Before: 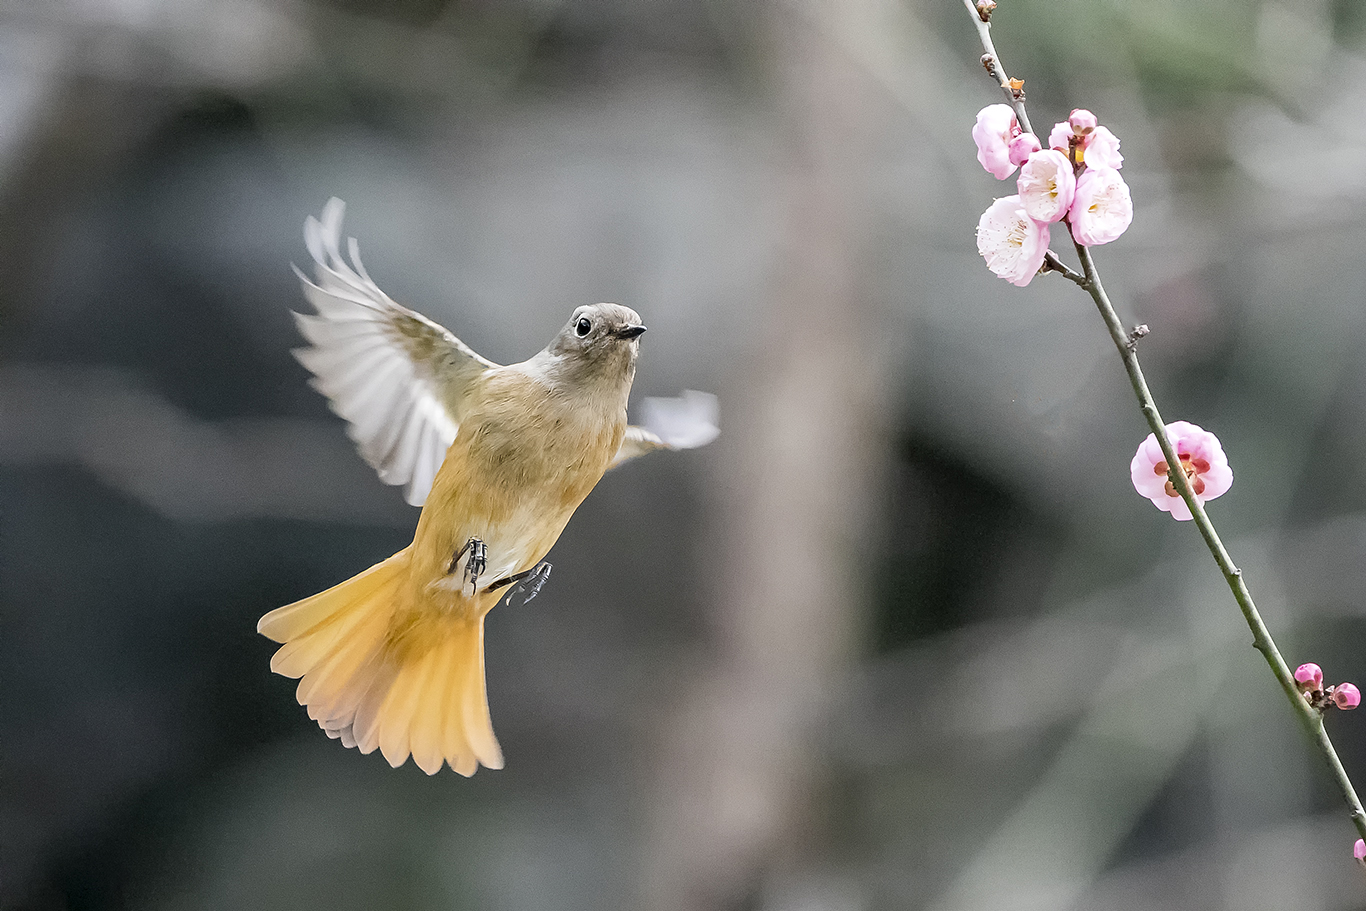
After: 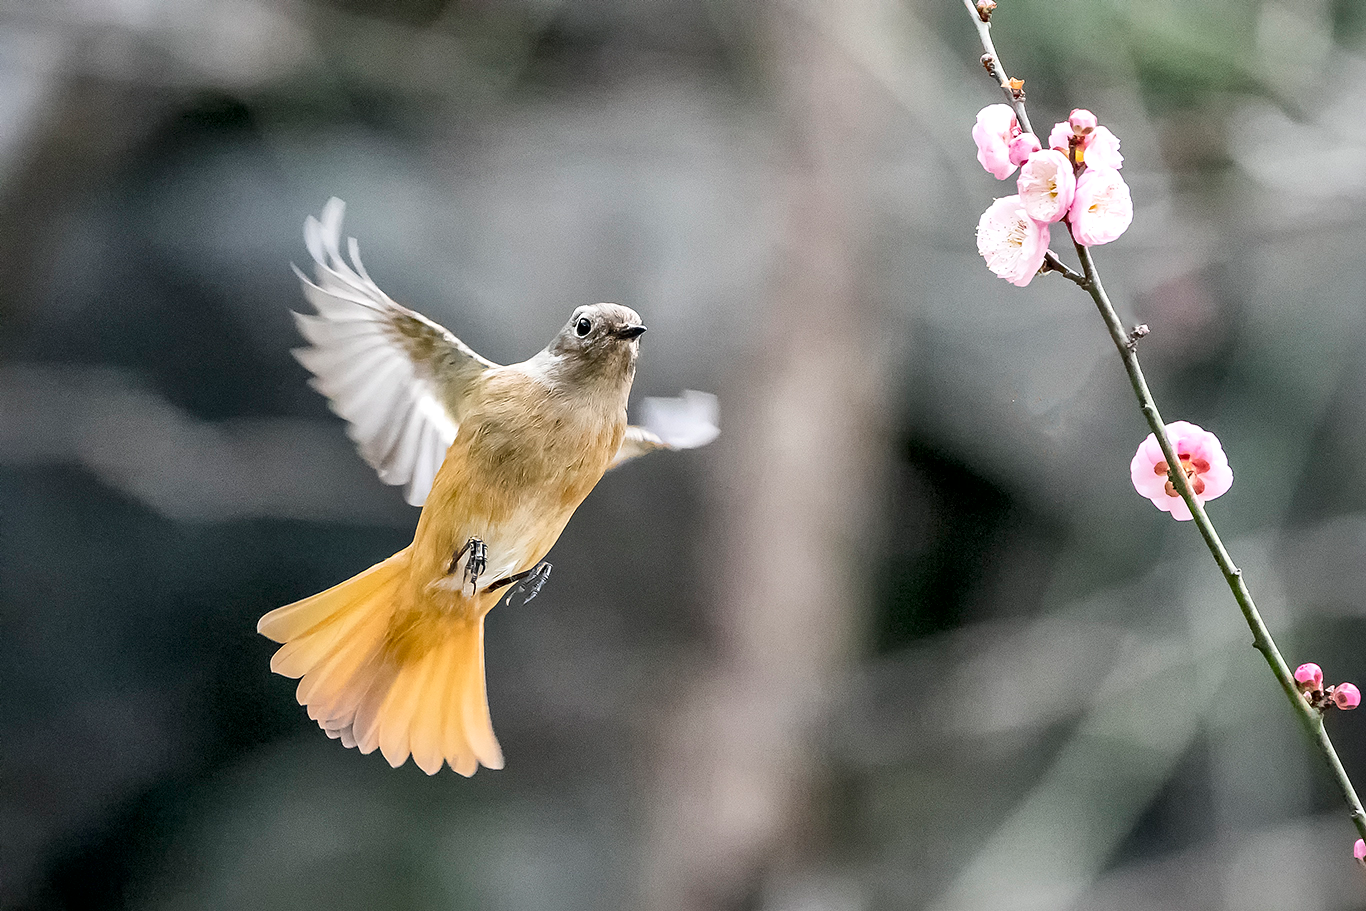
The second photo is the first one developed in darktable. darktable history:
local contrast: mode bilateral grid, contrast 19, coarseness 51, detail 158%, midtone range 0.2
exposure: compensate exposure bias true, compensate highlight preservation false
